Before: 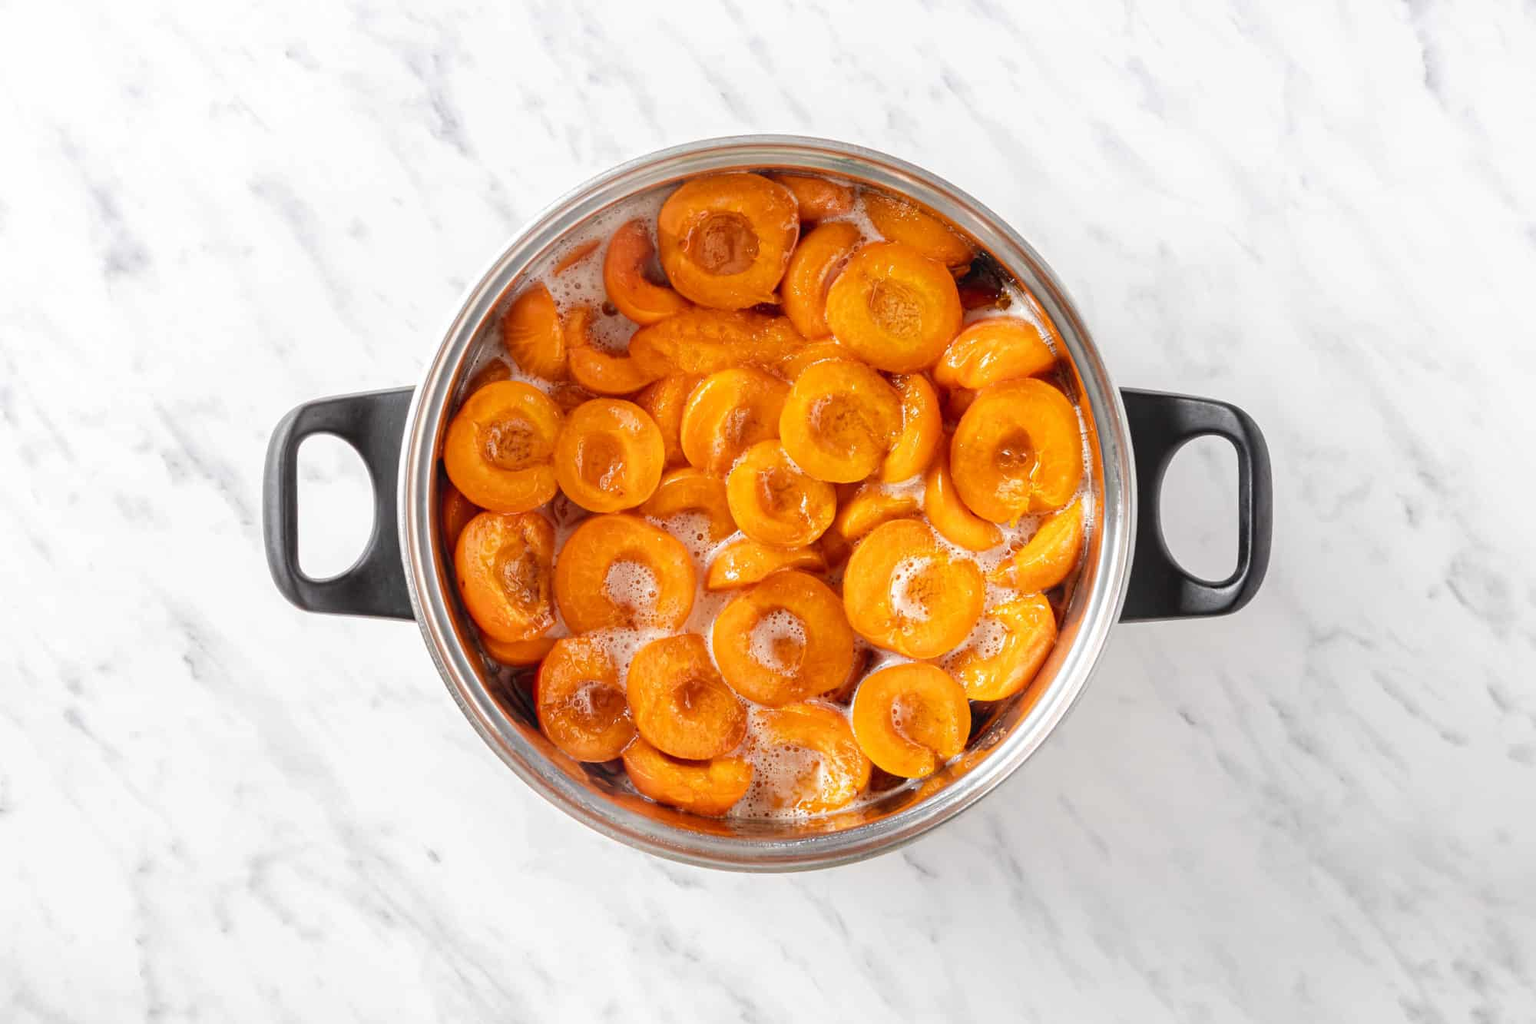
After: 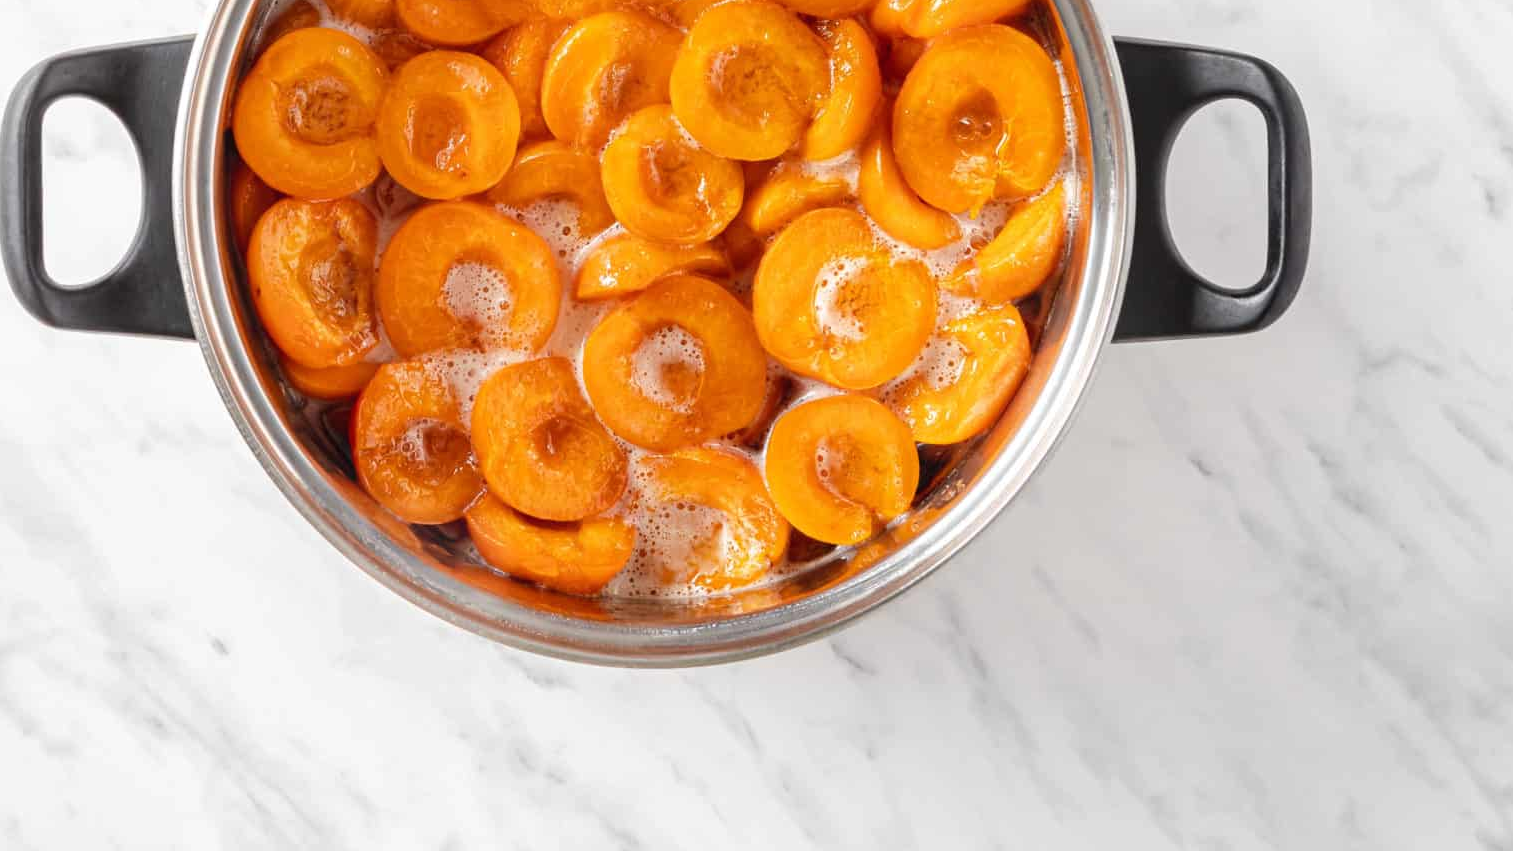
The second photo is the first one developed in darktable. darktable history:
crop and rotate: left 17.299%, top 35.115%, right 7.015%, bottom 1.024%
exposure: black level correction 0, compensate exposure bias true, compensate highlight preservation false
